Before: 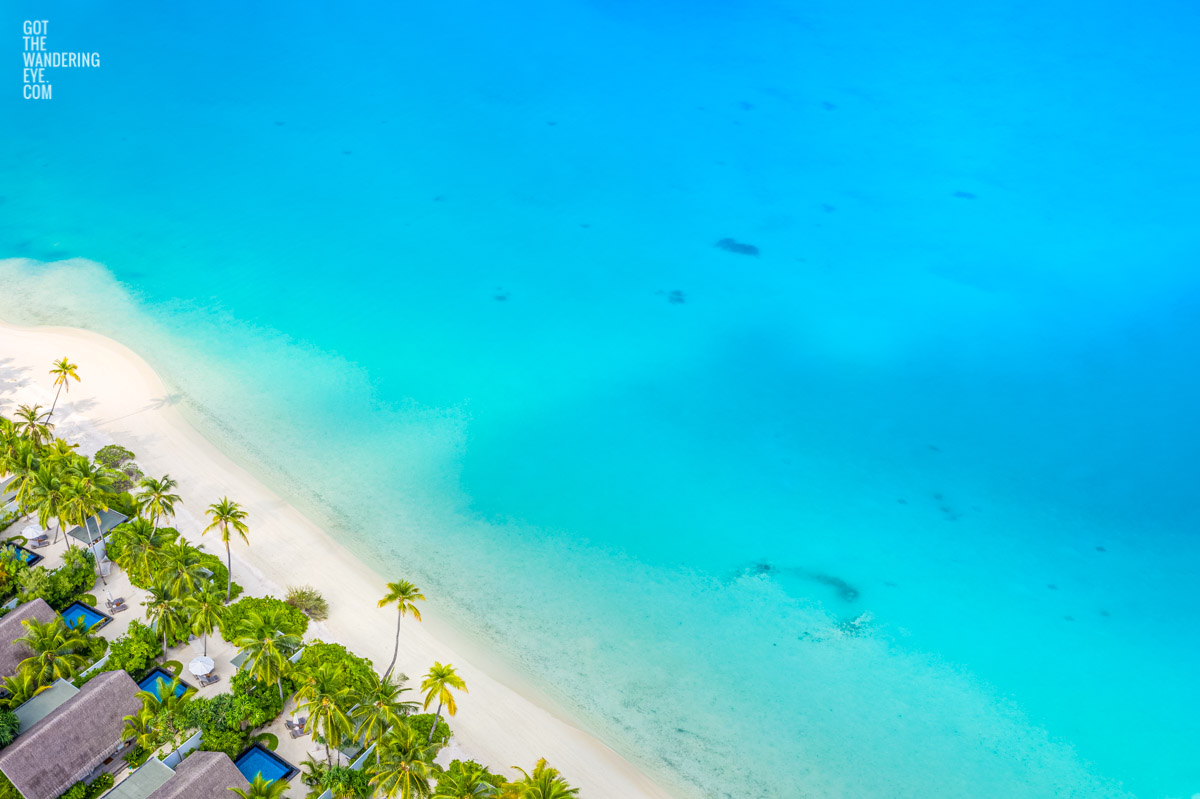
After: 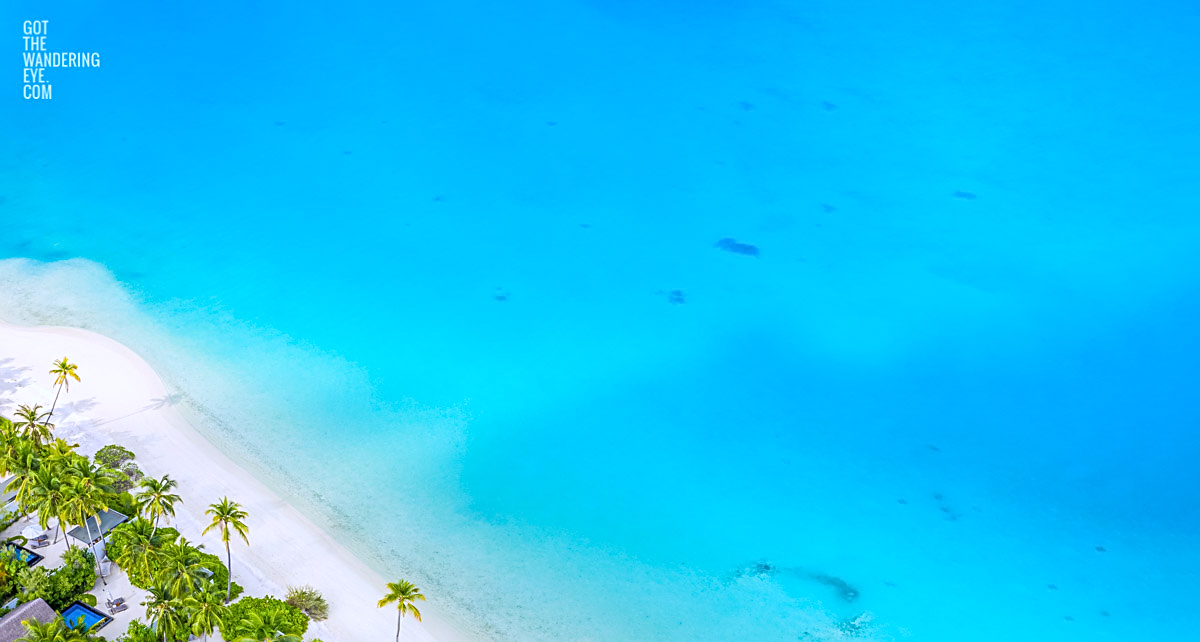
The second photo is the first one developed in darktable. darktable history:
crop: bottom 19.644%
white balance: red 0.967, blue 1.119, emerald 0.756
sharpen: on, module defaults
